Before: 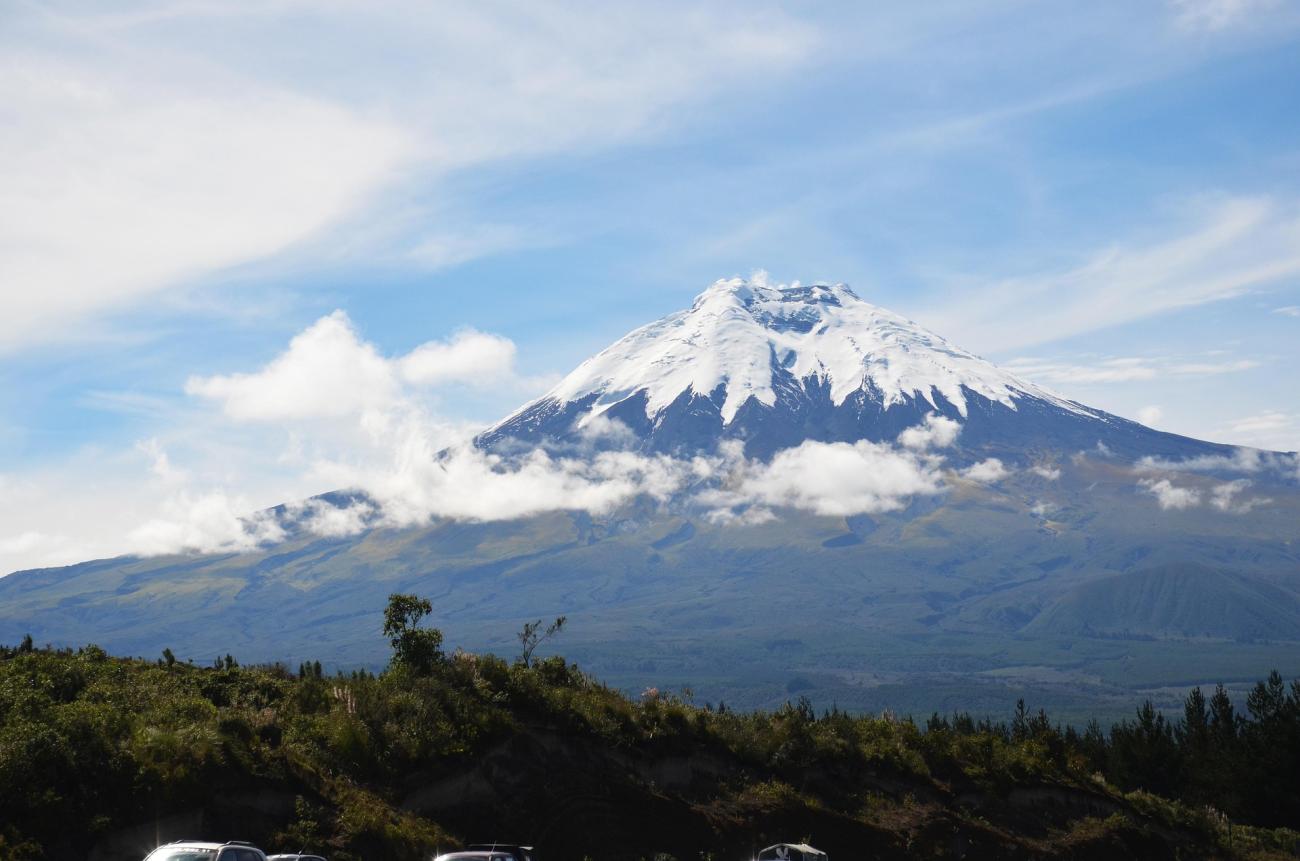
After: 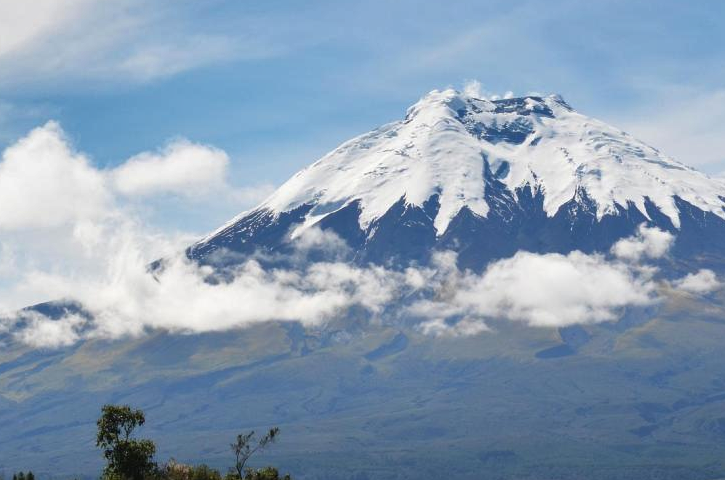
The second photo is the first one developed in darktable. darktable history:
crop and rotate: left 22.13%, top 22.054%, right 22.026%, bottom 22.102%
shadows and highlights: shadows 40, highlights -54, highlights color adjustment 46%, low approximation 0.01, soften with gaussian
